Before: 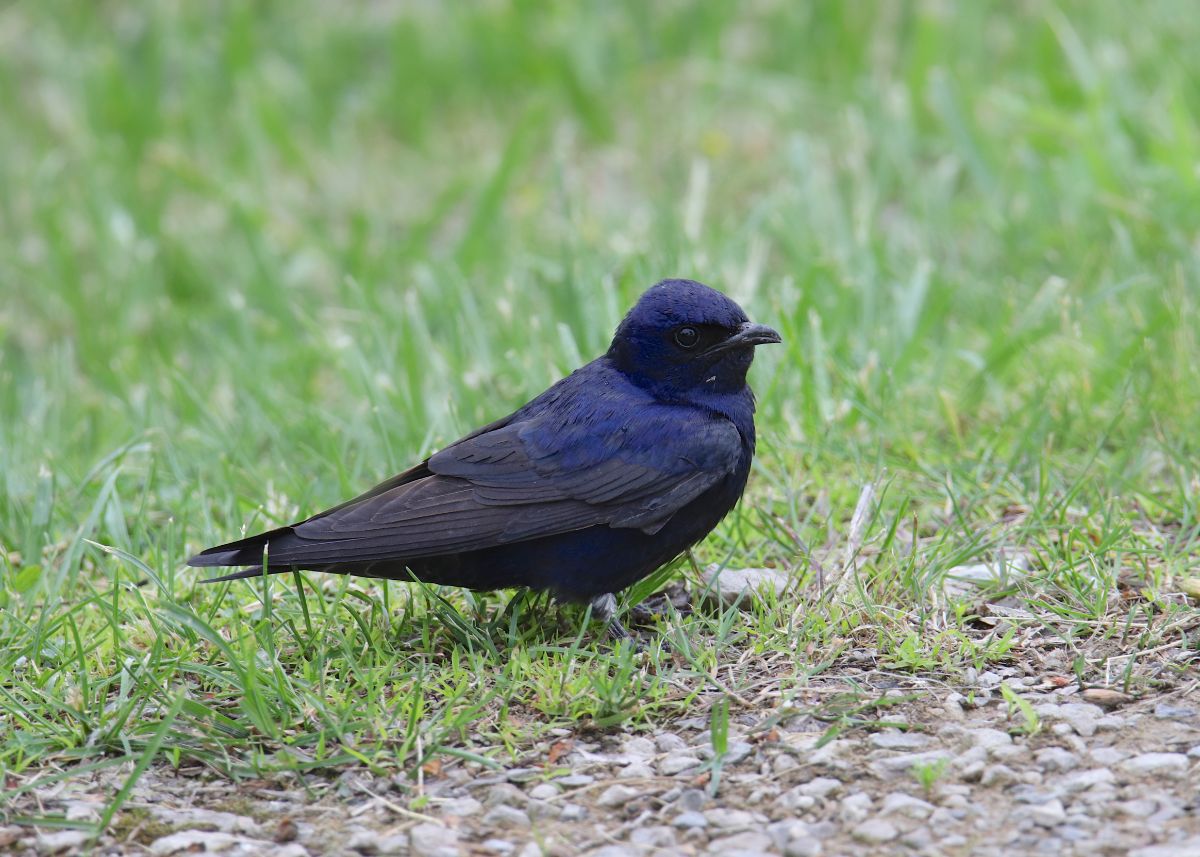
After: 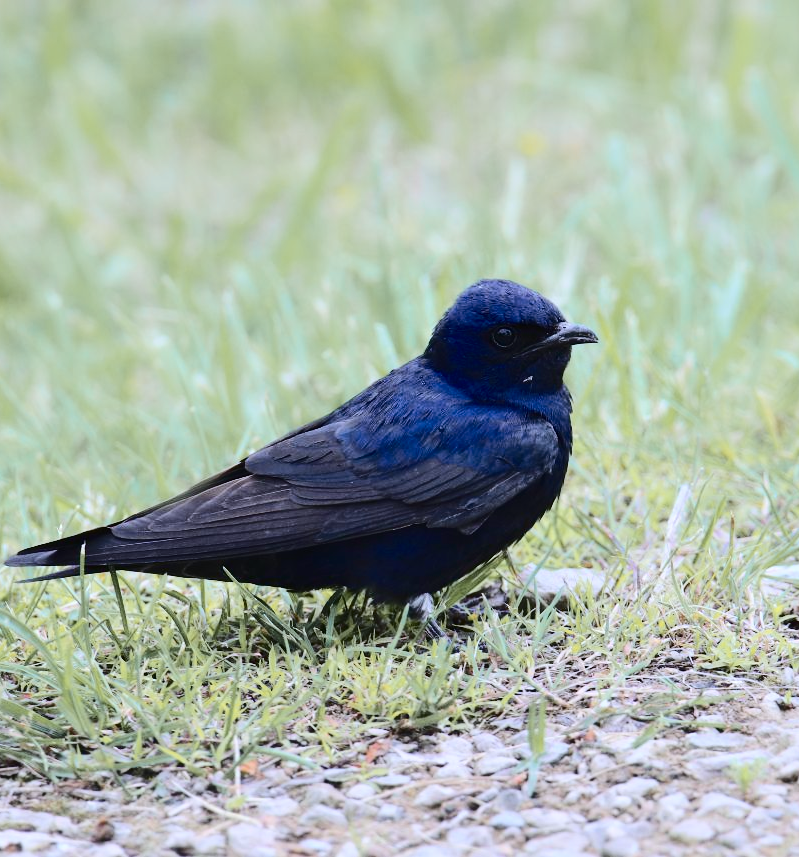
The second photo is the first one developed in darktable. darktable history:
tone curve: curves: ch0 [(0, 0) (0.003, 0.002) (0.011, 0.008) (0.025, 0.017) (0.044, 0.027) (0.069, 0.037) (0.1, 0.052) (0.136, 0.074) (0.177, 0.11) (0.224, 0.155) (0.277, 0.237) (0.335, 0.34) (0.399, 0.467) (0.468, 0.584) (0.543, 0.683) (0.623, 0.762) (0.709, 0.827) (0.801, 0.888) (0.898, 0.947) (1, 1)], color space Lab, independent channels, preserve colors none
color zones: curves: ch1 [(0.263, 0.53) (0.376, 0.287) (0.487, 0.512) (0.748, 0.547) (1, 0.513)]; ch2 [(0.262, 0.45) (0.751, 0.477)]
crop and rotate: left 15.325%, right 18.039%
color calibration: illuminant as shot in camera, x 0.358, y 0.373, temperature 4628.91 K
